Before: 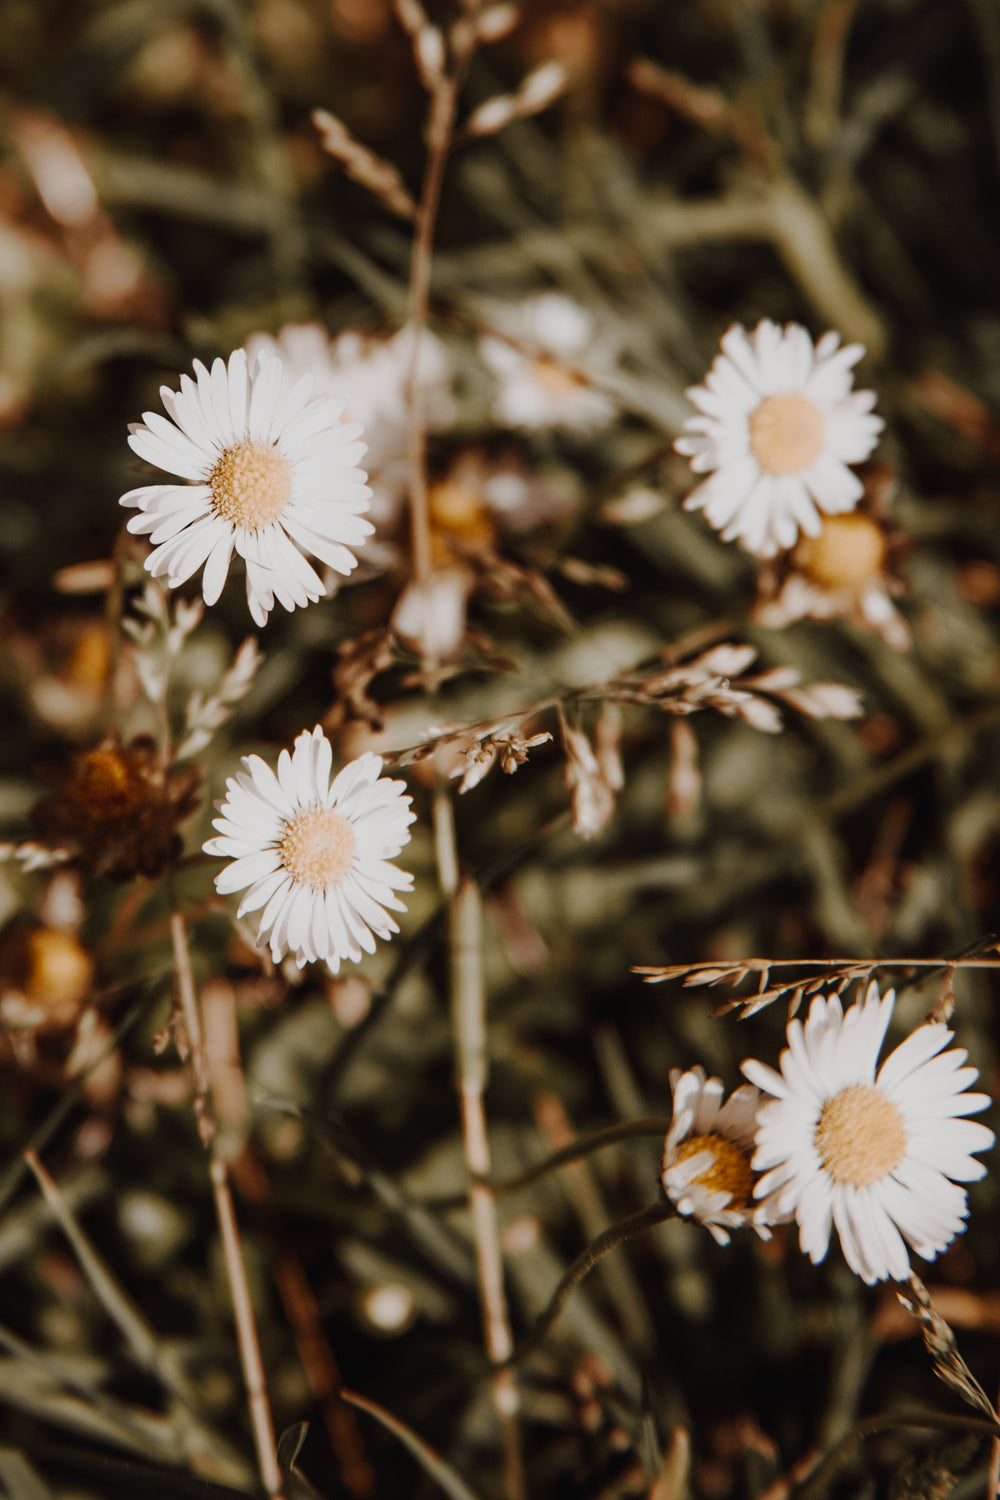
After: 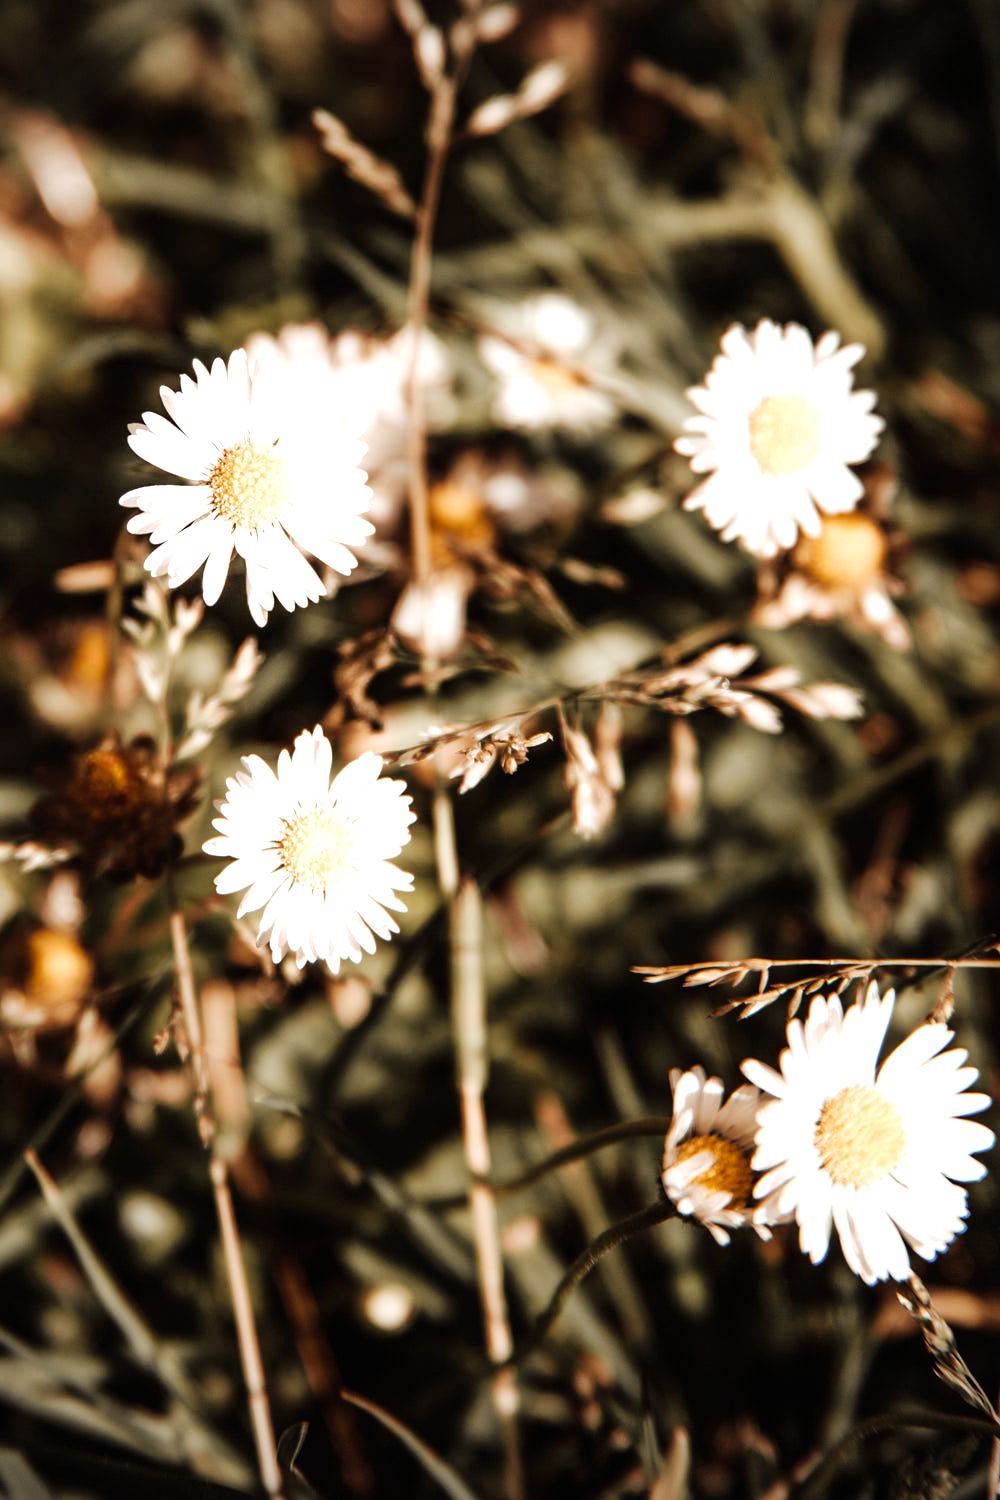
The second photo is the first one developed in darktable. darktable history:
tone equalizer: -8 EV -1.08 EV, -7 EV -1 EV, -6 EV -0.889 EV, -5 EV -0.584 EV, -3 EV 0.567 EV, -2 EV 0.859 EV, -1 EV 0.987 EV, +0 EV 1.06 EV
vignetting: fall-off start 99.32%, fall-off radius 70.58%, width/height ratio 1.176, unbound false
